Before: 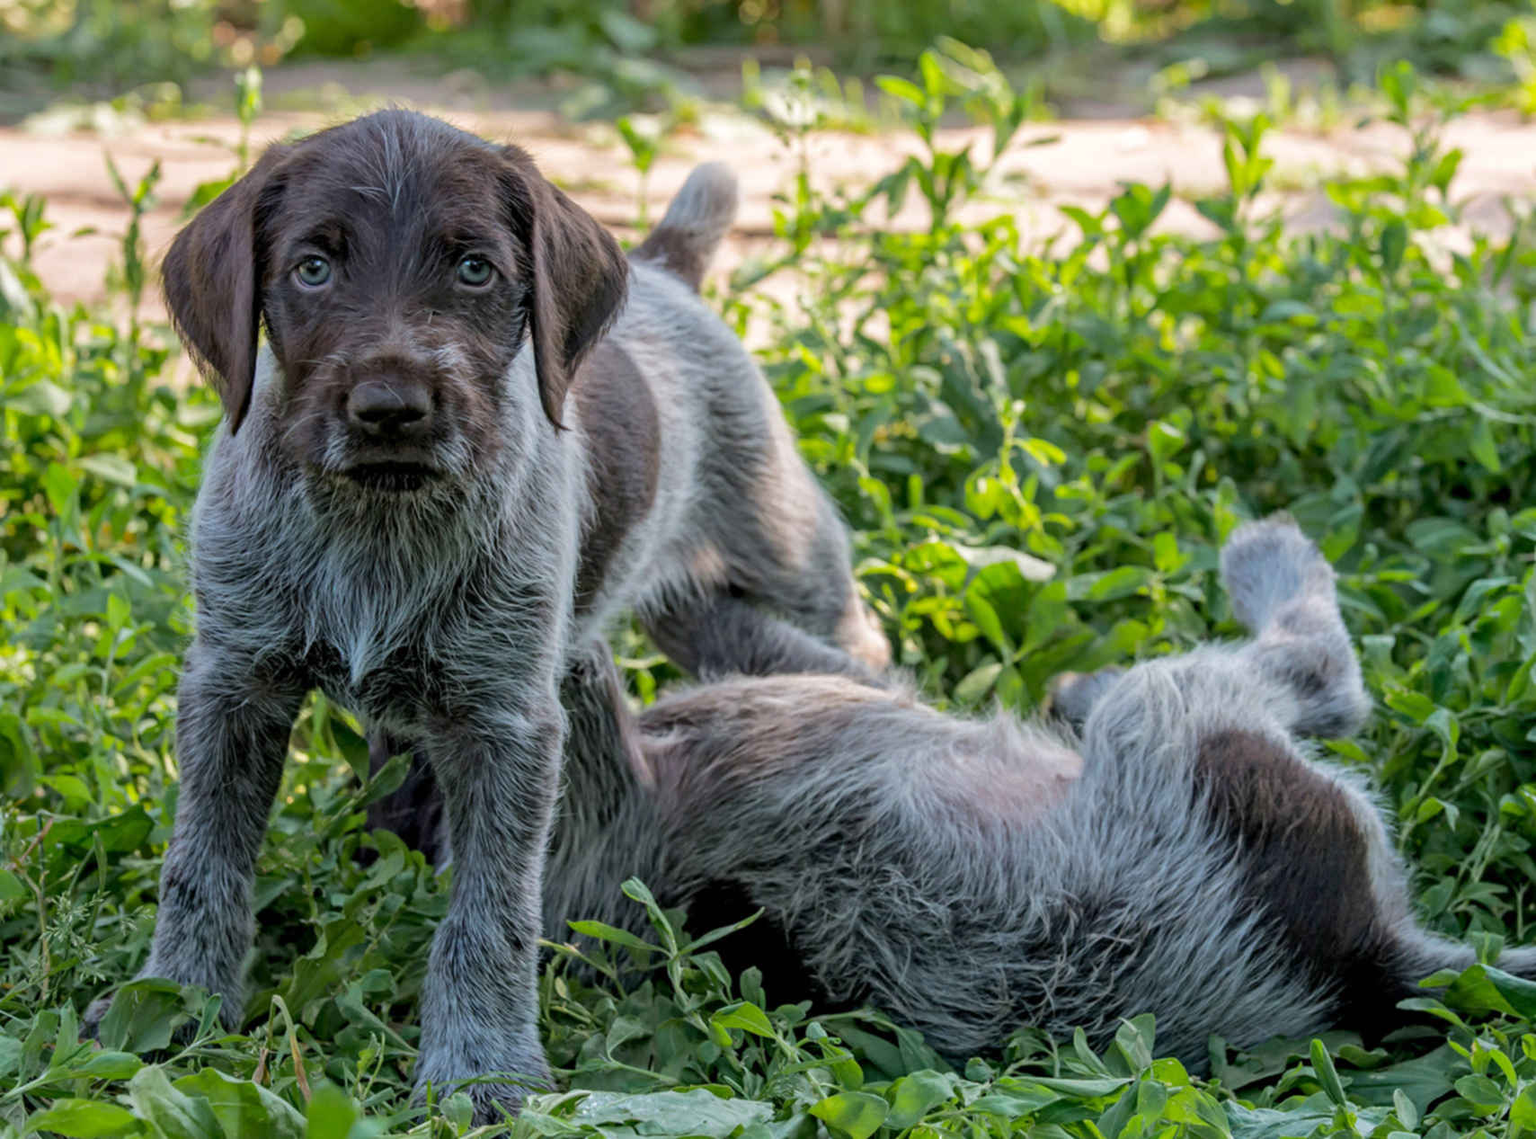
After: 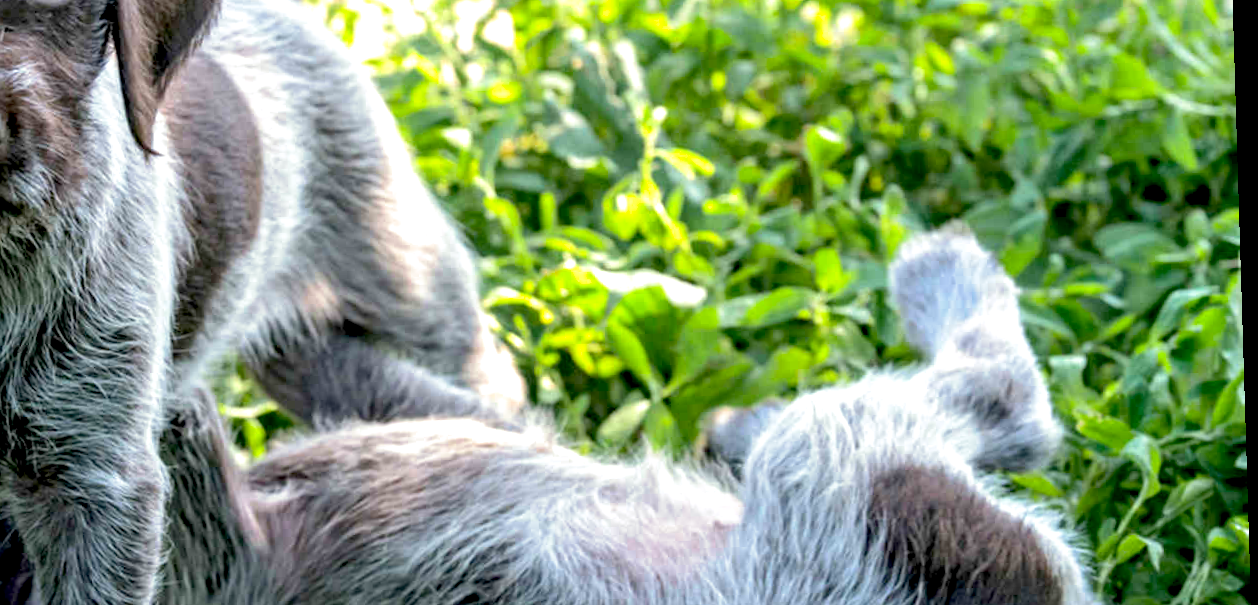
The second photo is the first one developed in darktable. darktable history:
rotate and perspective: rotation -1.75°, automatic cropping off
crop and rotate: left 27.938%, top 27.046%, bottom 27.046%
exposure: black level correction 0.008, exposure 0.979 EV, compensate highlight preservation false
split-toning: shadows › saturation 0.61, highlights › saturation 0.58, balance -28.74, compress 87.36%
